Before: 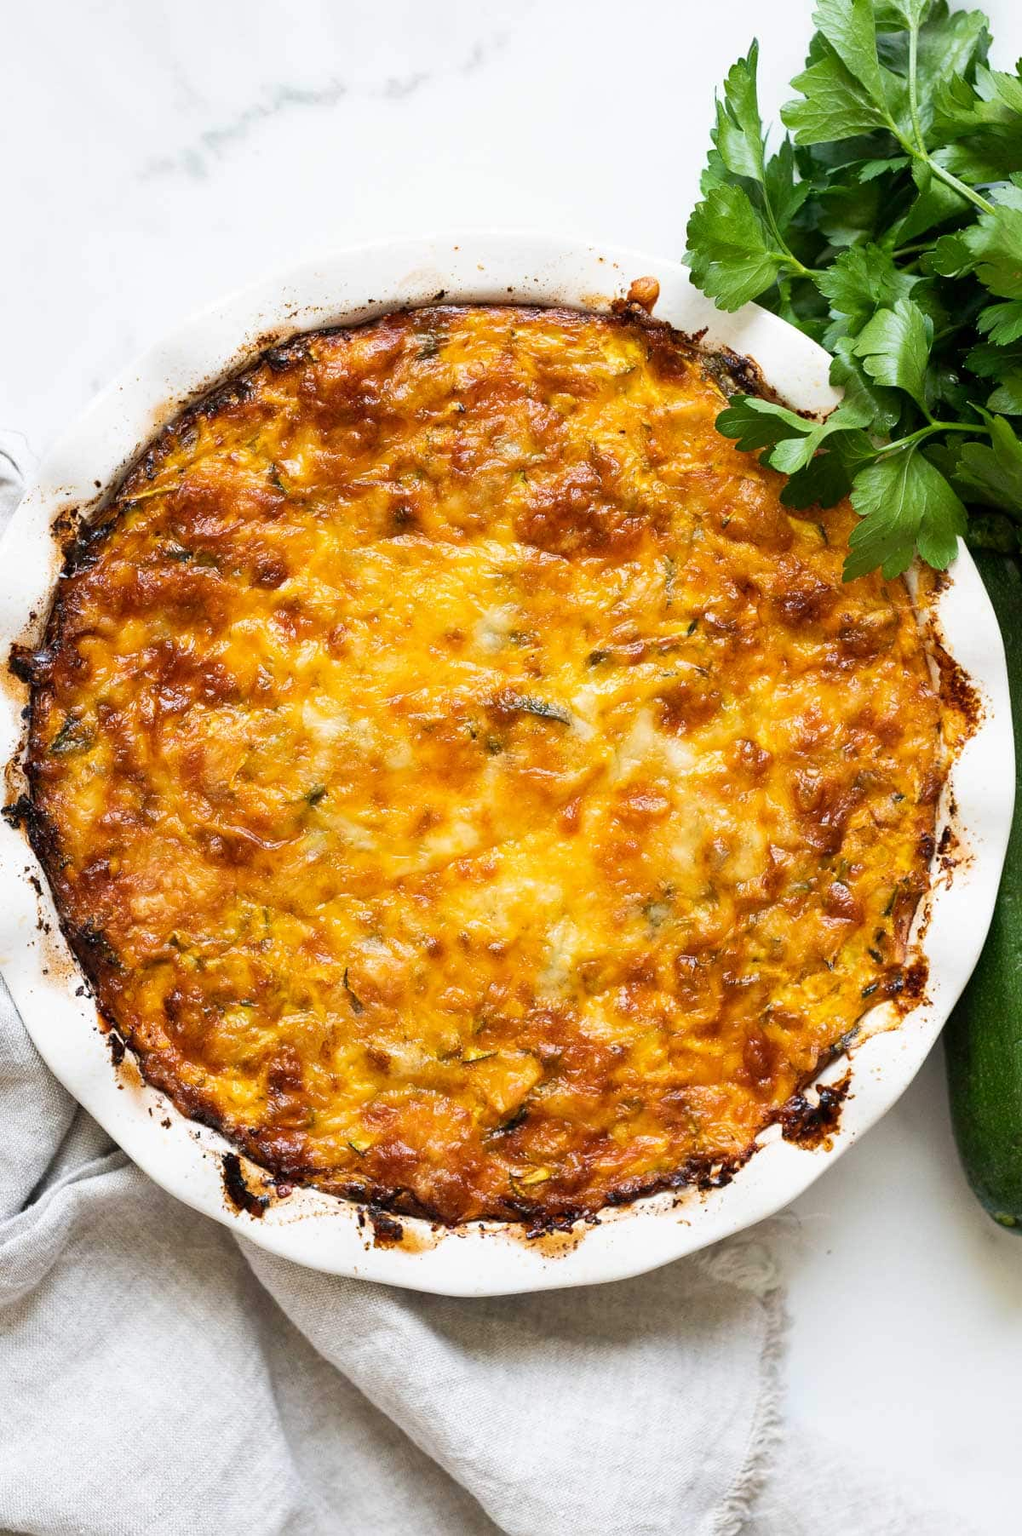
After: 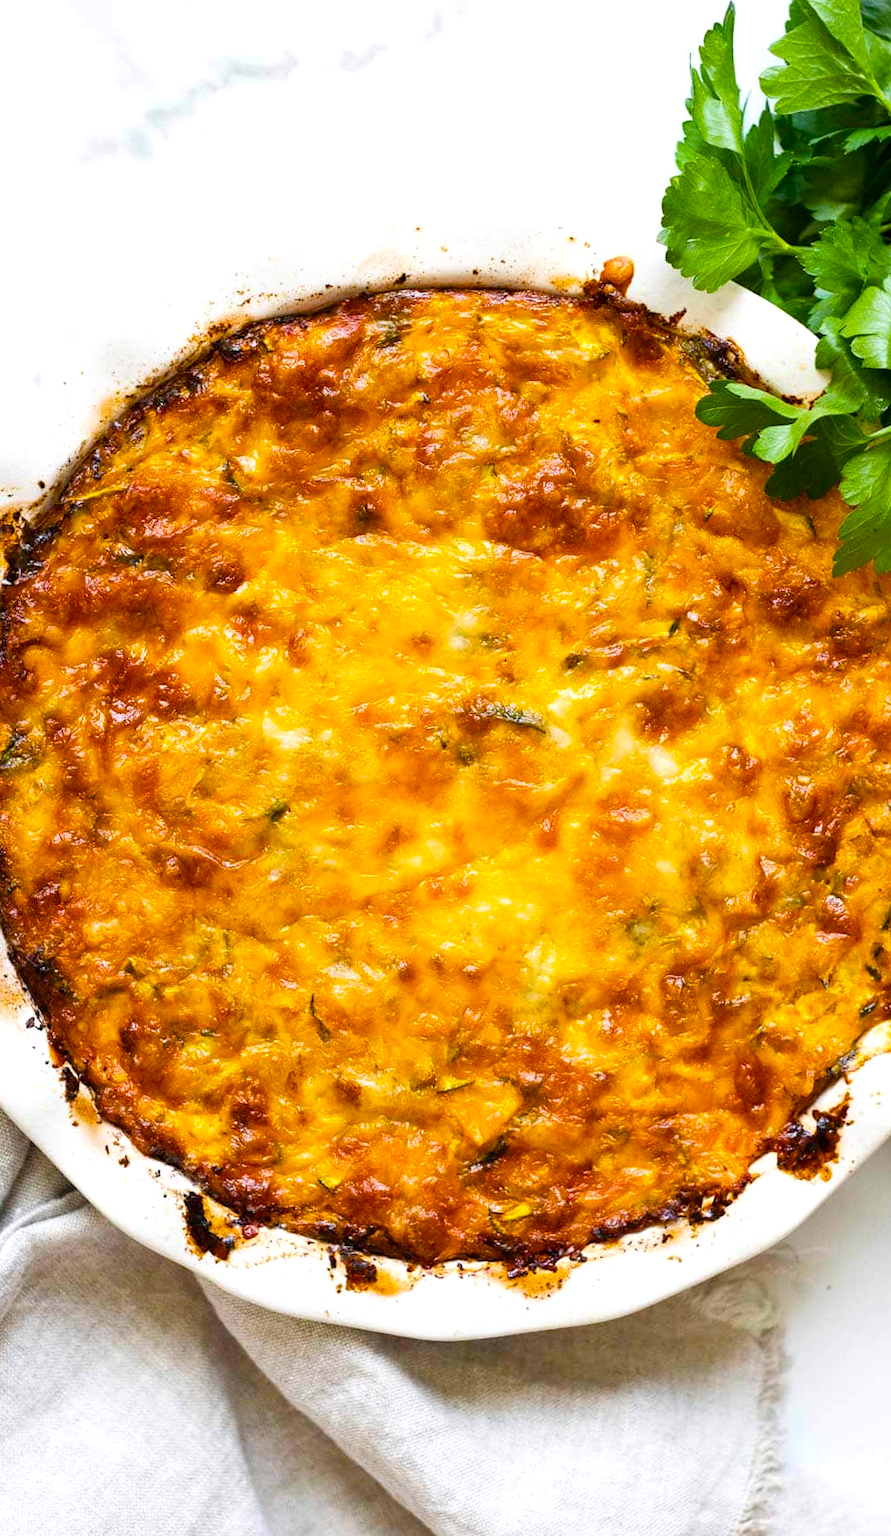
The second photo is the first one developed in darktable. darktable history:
crop and rotate: angle 0.849°, left 4.419%, top 1.152%, right 11.501%, bottom 2.445%
exposure: exposure 0.189 EV, compensate highlight preservation false
color balance rgb: shadows lift › luminance 0.751%, shadows lift › chroma 0.378%, shadows lift › hue 19.03°, linear chroma grading › shadows 31.472%, linear chroma grading › global chroma -2.496%, linear chroma grading › mid-tones 3.961%, perceptual saturation grading › global saturation 29.617%, global vibrance 20%
